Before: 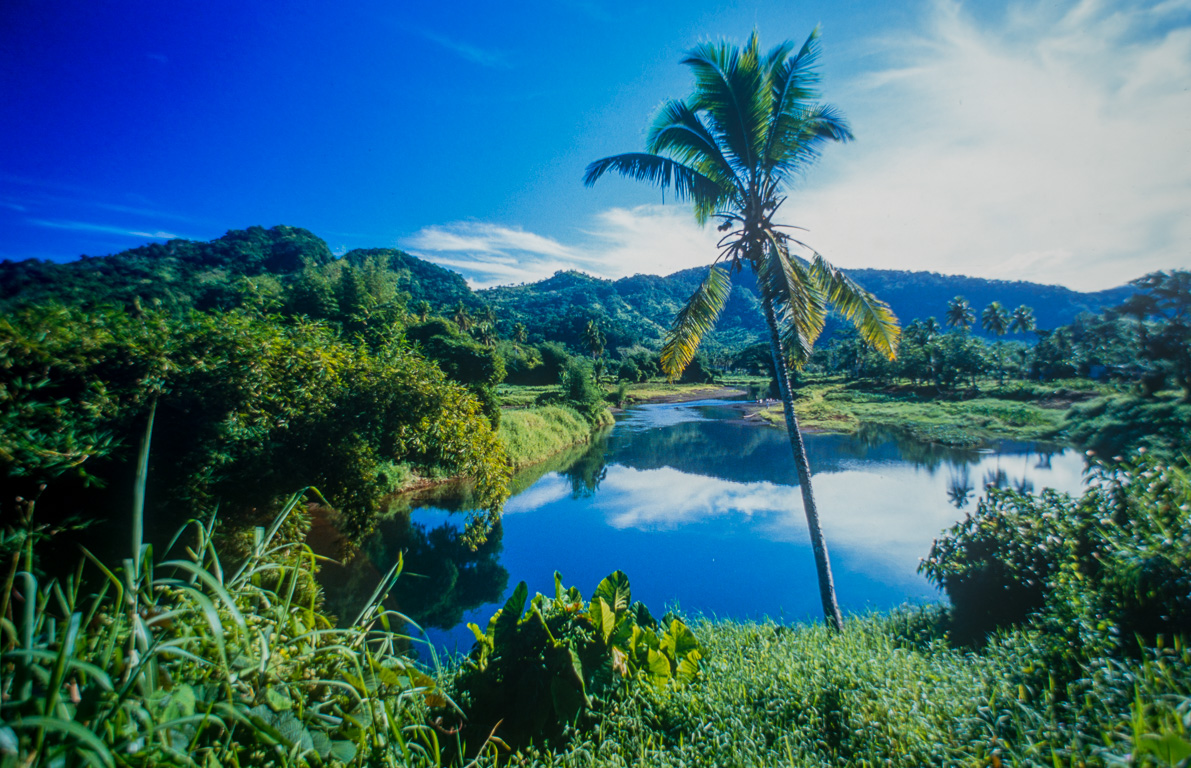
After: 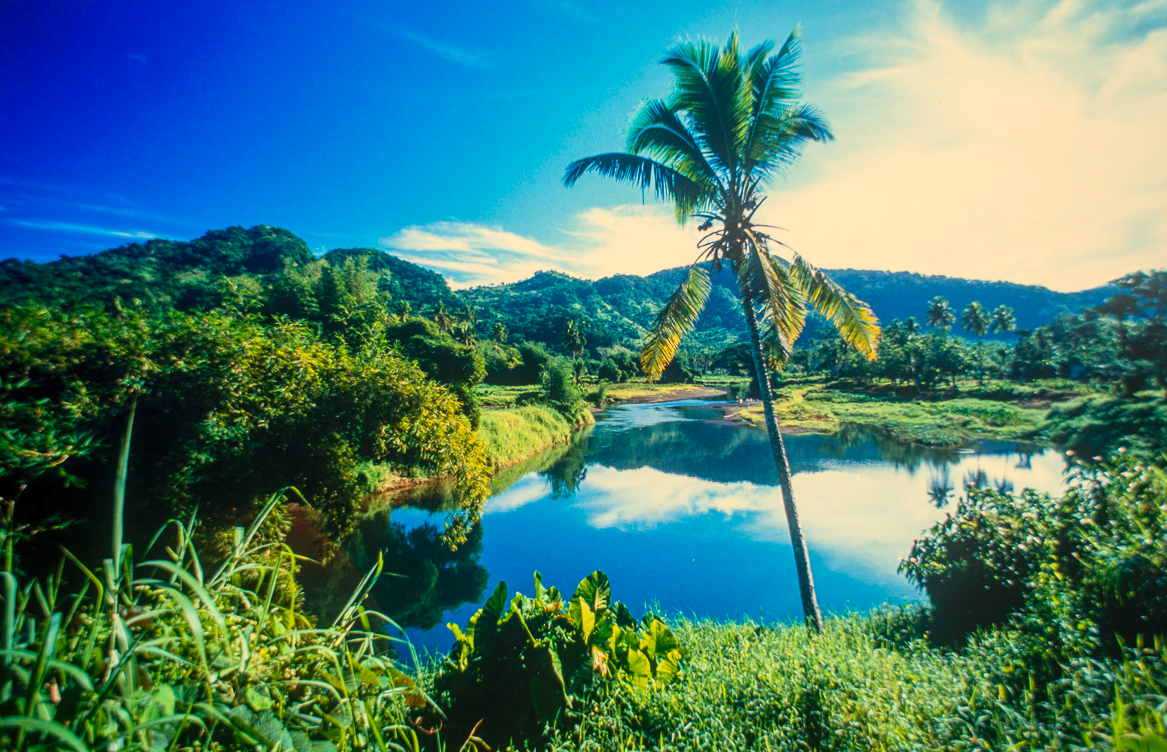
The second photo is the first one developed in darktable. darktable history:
contrast brightness saturation: contrast 0.2, brightness 0.16, saturation 0.22
white balance: red 1.123, blue 0.83
crop: left 1.743%, right 0.268%, bottom 2.011%
